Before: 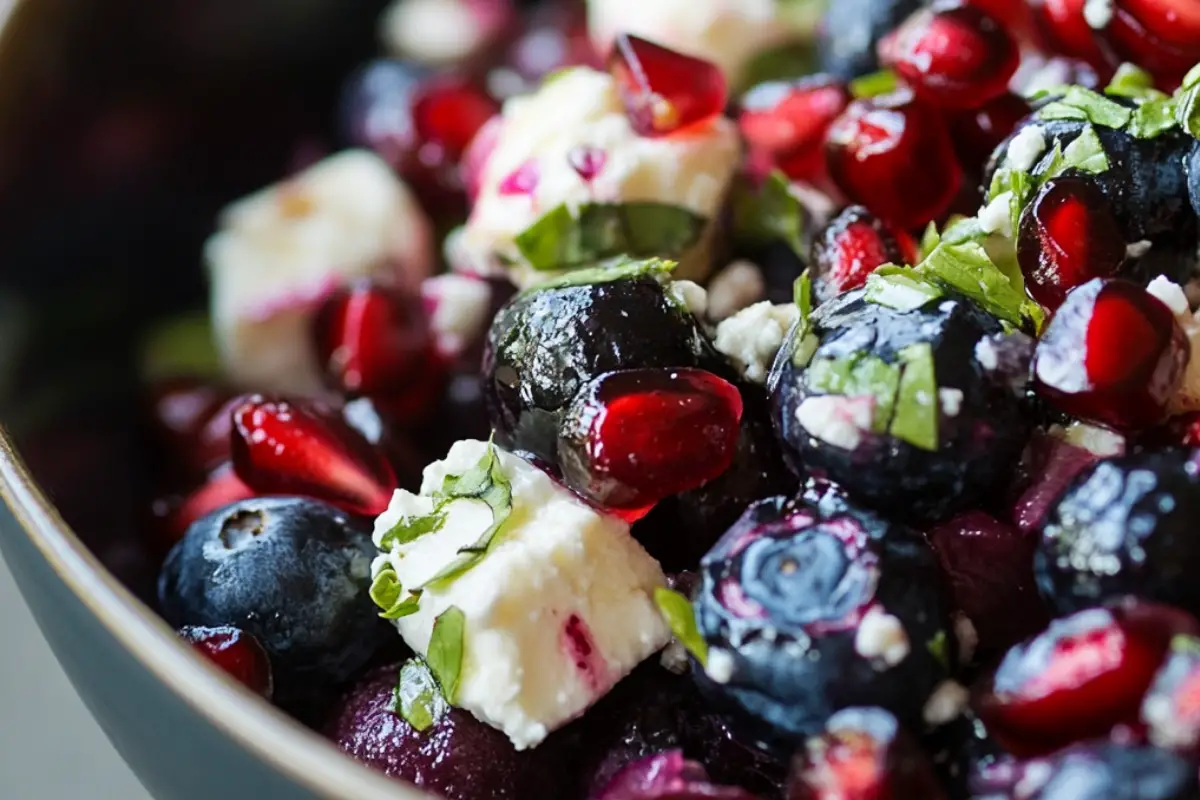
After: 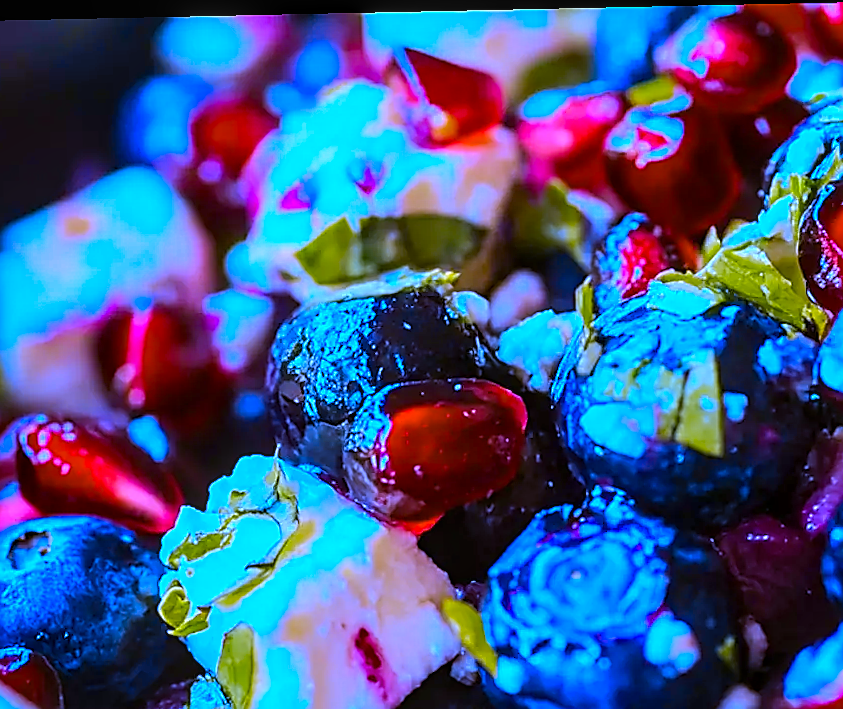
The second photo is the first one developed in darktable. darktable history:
color balance rgb: perceptual saturation grading › global saturation 25%, perceptual brilliance grading › mid-tones 10%, perceptual brilliance grading › shadows 15%, global vibrance 20%
local contrast: on, module defaults
color zones: curves: ch1 [(0.25, 0.5) (0.747, 0.71)]
color contrast: green-magenta contrast 0.85, blue-yellow contrast 1.25, unbound 0
rotate and perspective: rotation -1.24°, automatic cropping off
crop: left 18.479%, right 12.2%, bottom 13.971%
sharpen: radius 1.4, amount 1.25, threshold 0.7
white balance: red 0.98, blue 1.61
